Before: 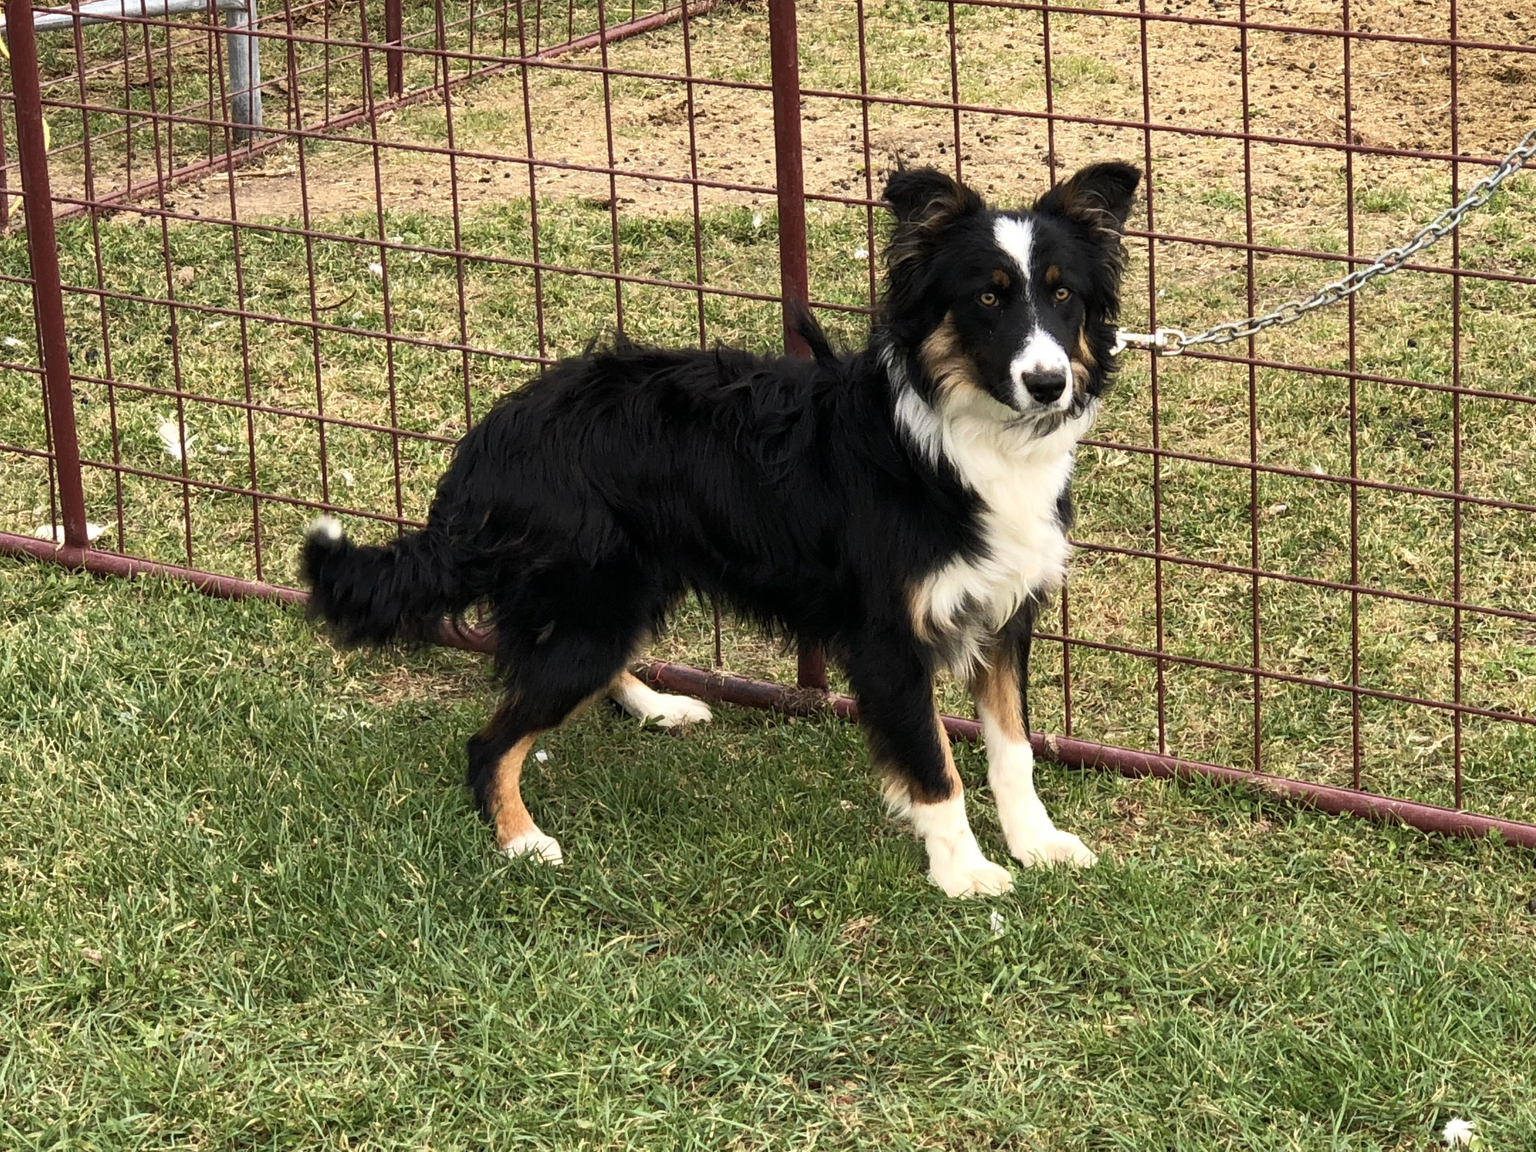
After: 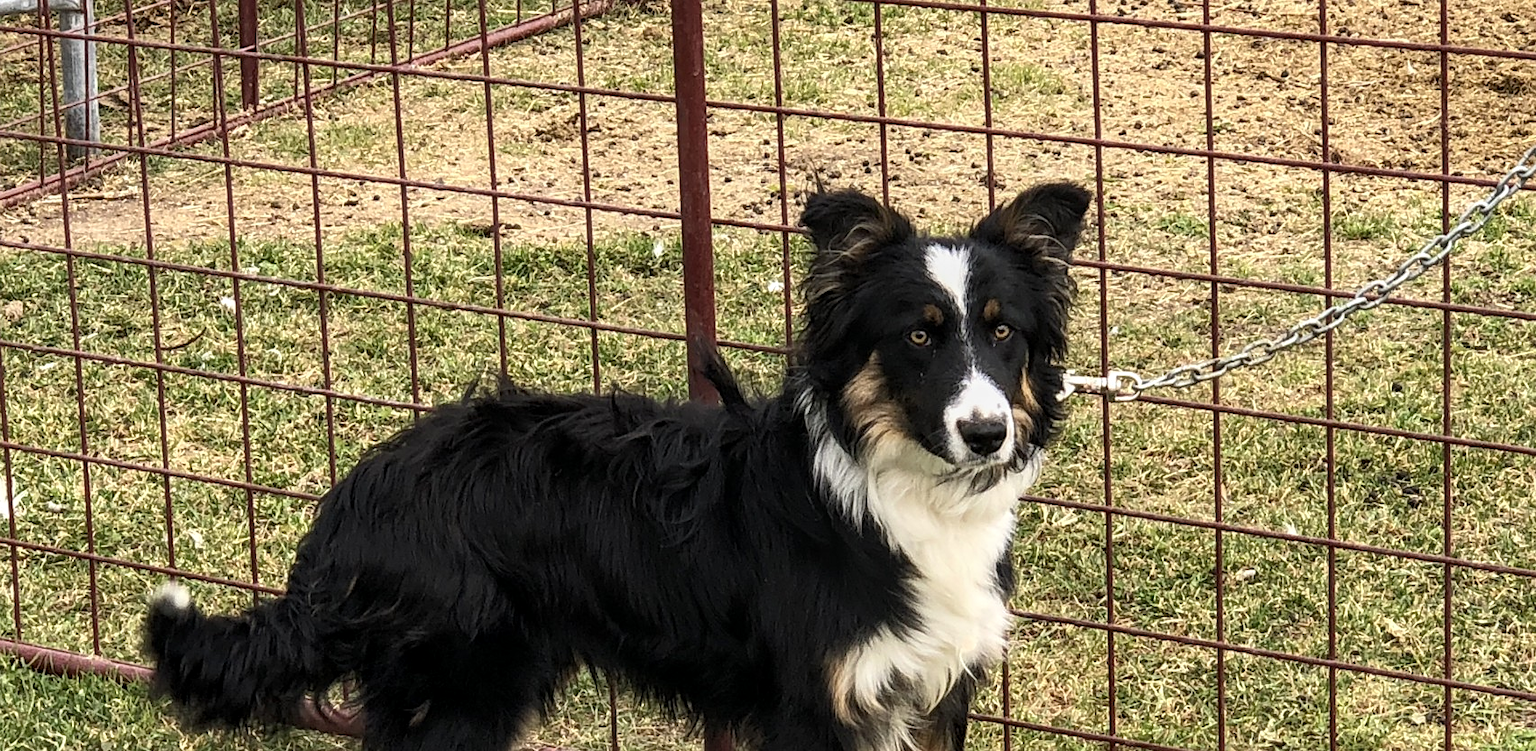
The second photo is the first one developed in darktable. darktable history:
tone equalizer: on, module defaults
sharpen: amount 0.212
crop and rotate: left 11.32%, bottom 42.103%
local contrast: detail 130%
